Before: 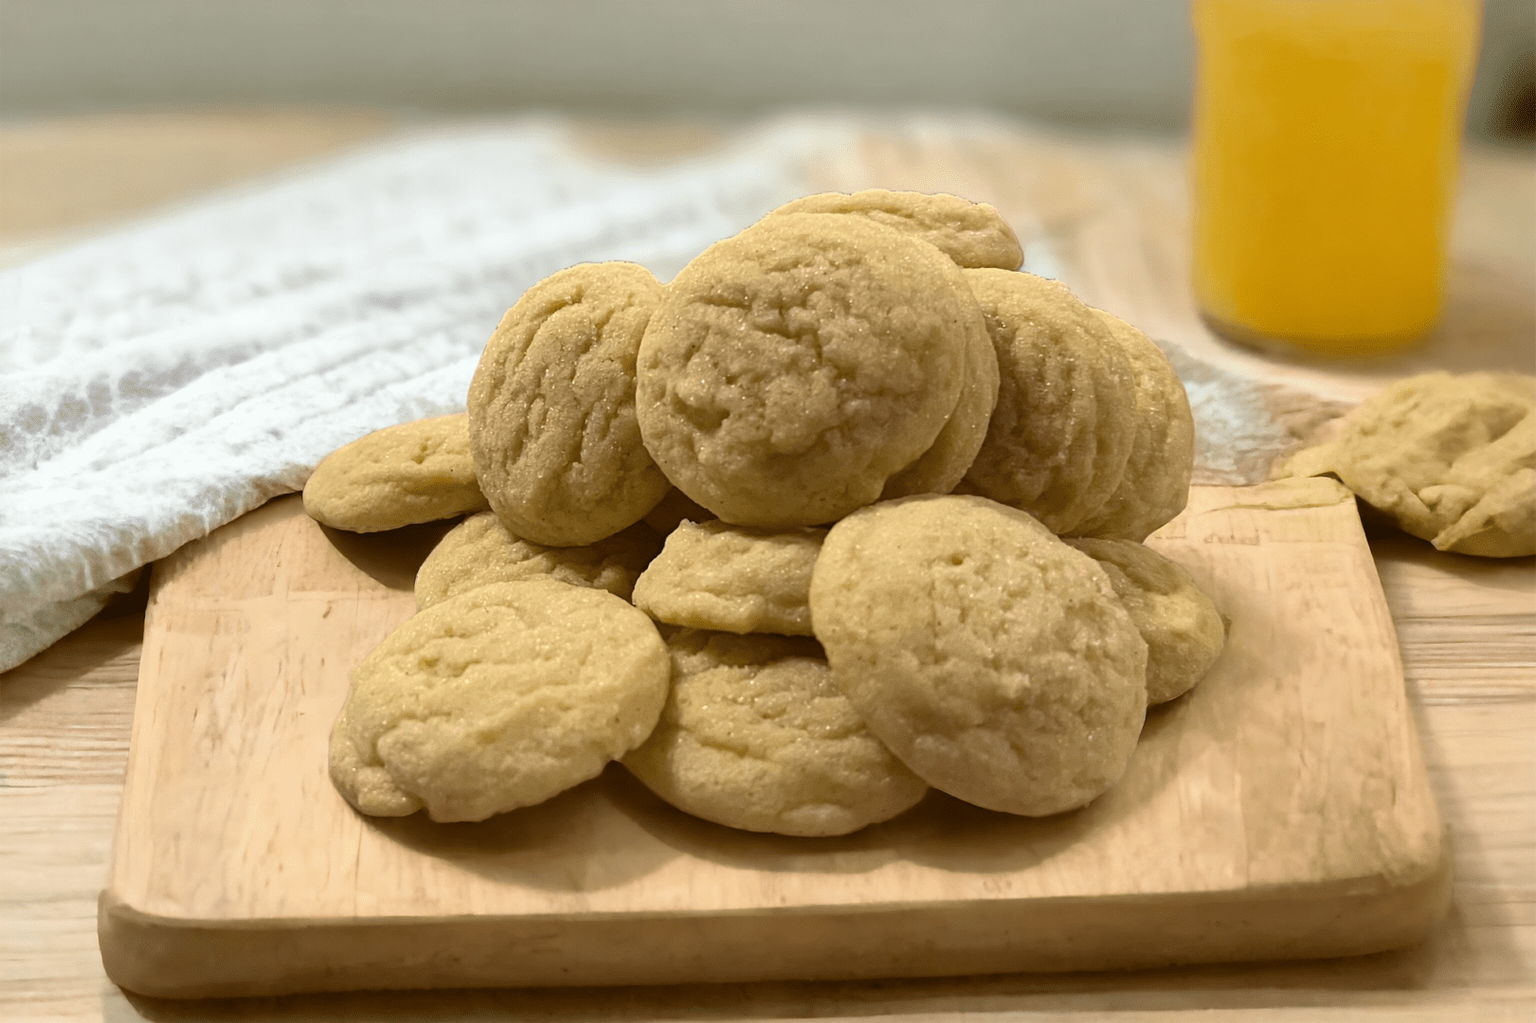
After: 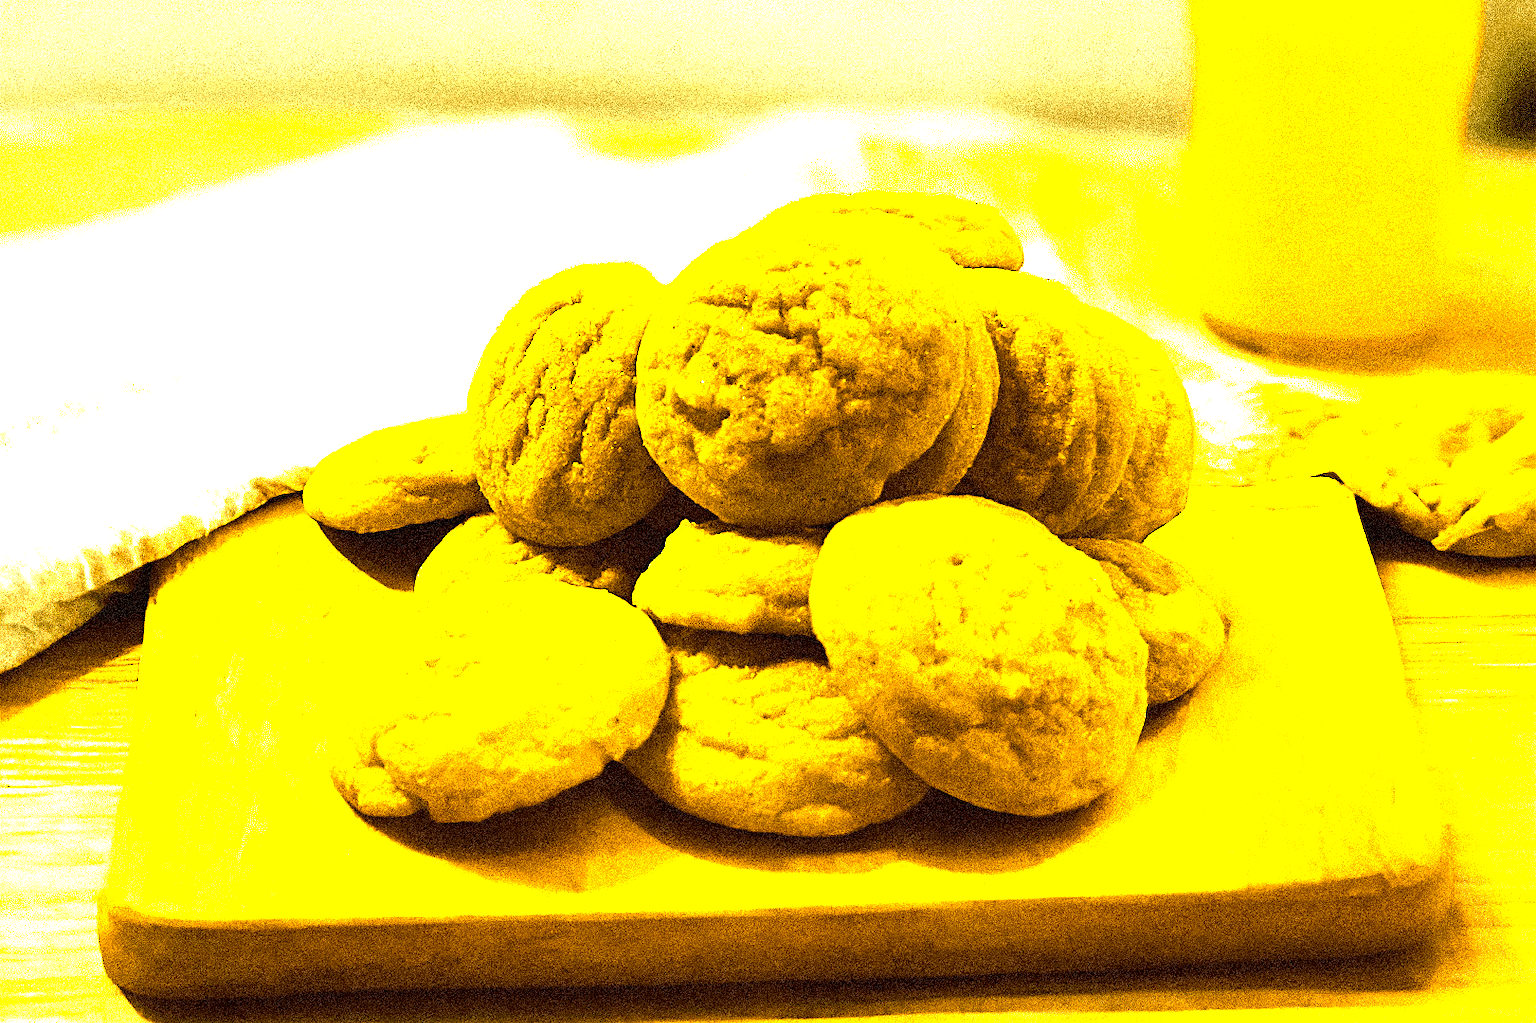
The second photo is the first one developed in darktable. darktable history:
grain: coarseness 3.75 ISO, strength 100%, mid-tones bias 0%
sharpen: radius 2.529, amount 0.323
tone equalizer: -8 EV -0.75 EV, -7 EV -0.7 EV, -6 EV -0.6 EV, -5 EV -0.4 EV, -3 EV 0.4 EV, -2 EV 0.6 EV, -1 EV 0.7 EV, +0 EV 0.75 EV, edges refinement/feathering 500, mask exposure compensation -1.57 EV, preserve details no
color balance rgb: linear chroma grading › highlights 100%, linear chroma grading › global chroma 23.41%, perceptual saturation grading › global saturation 35.38%, hue shift -10.68°, perceptual brilliance grading › highlights 47.25%, perceptual brilliance grading › mid-tones 22.2%, perceptual brilliance grading › shadows -5.93%
